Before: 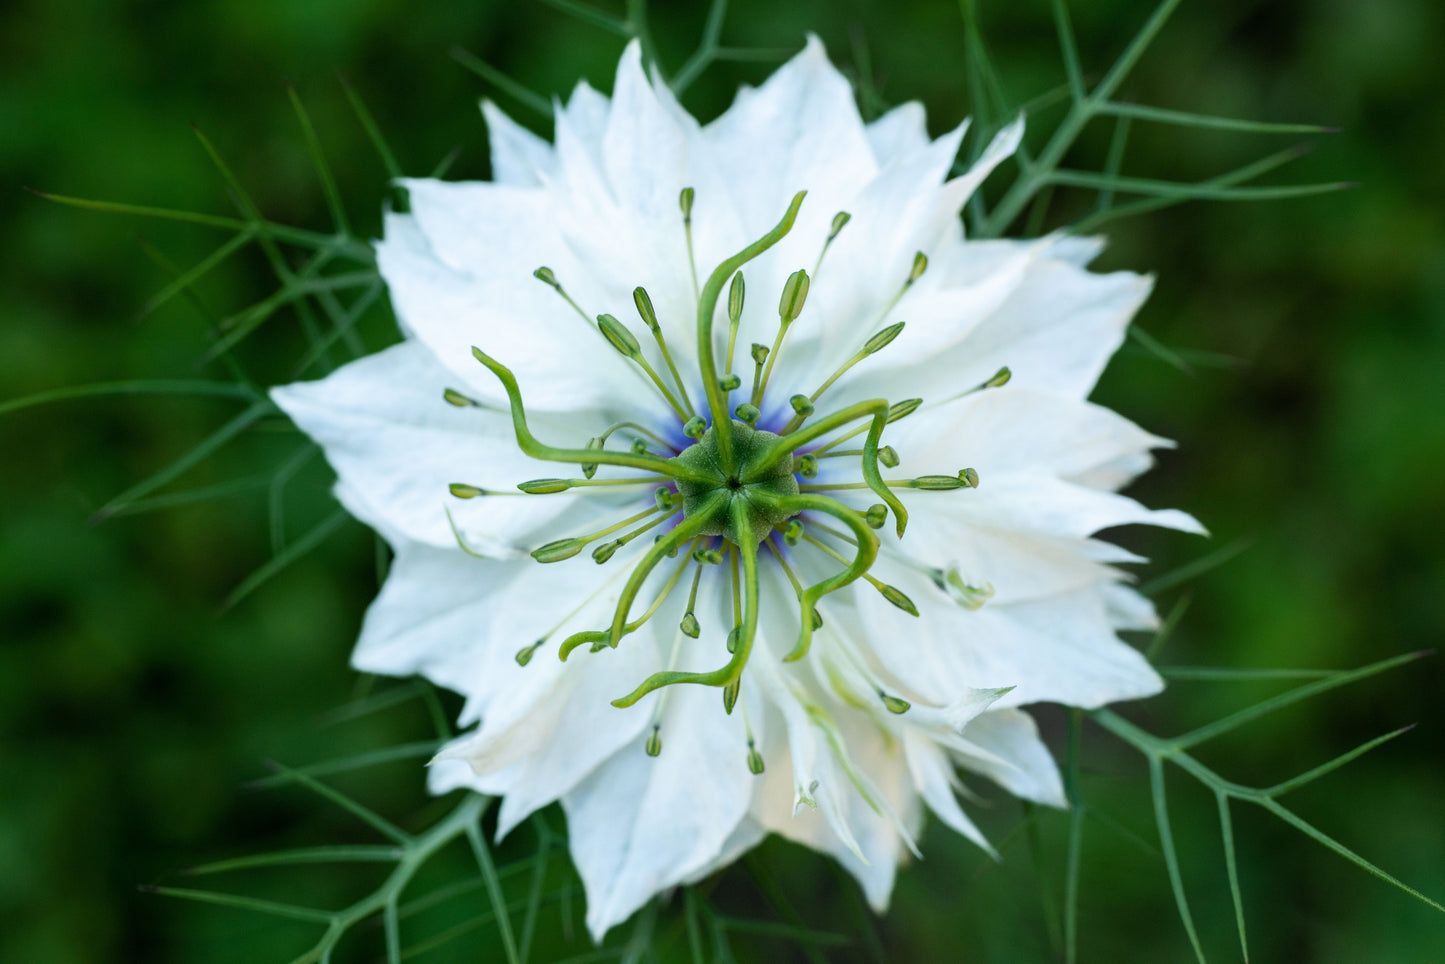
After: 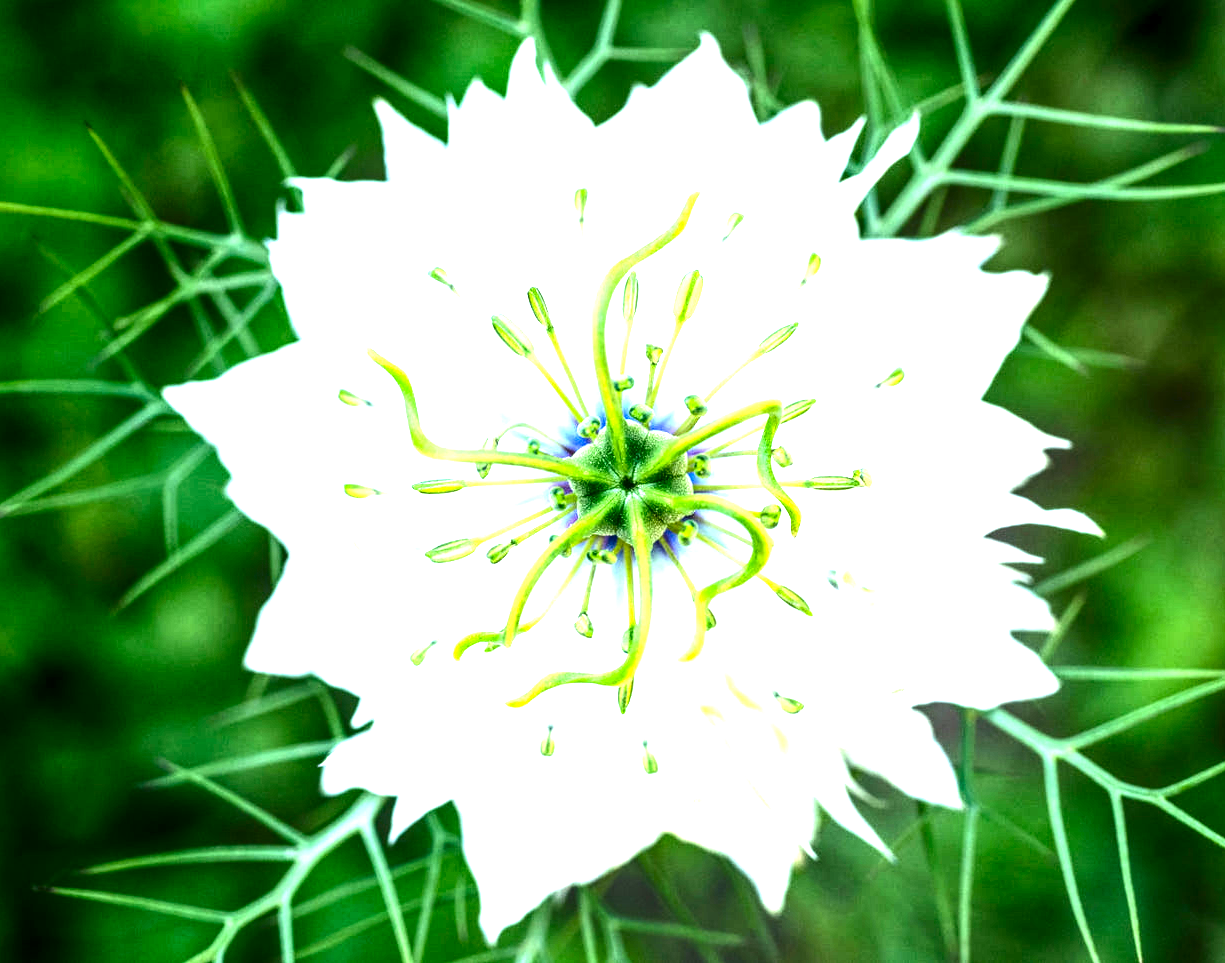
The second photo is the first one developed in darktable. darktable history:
contrast brightness saturation: contrast 0.195, brightness -0.222, saturation 0.112
crop: left 7.365%, right 7.833%
exposure: black level correction 0, exposure 2.105 EV, compensate highlight preservation false
local contrast: highlights 23%, detail 150%
